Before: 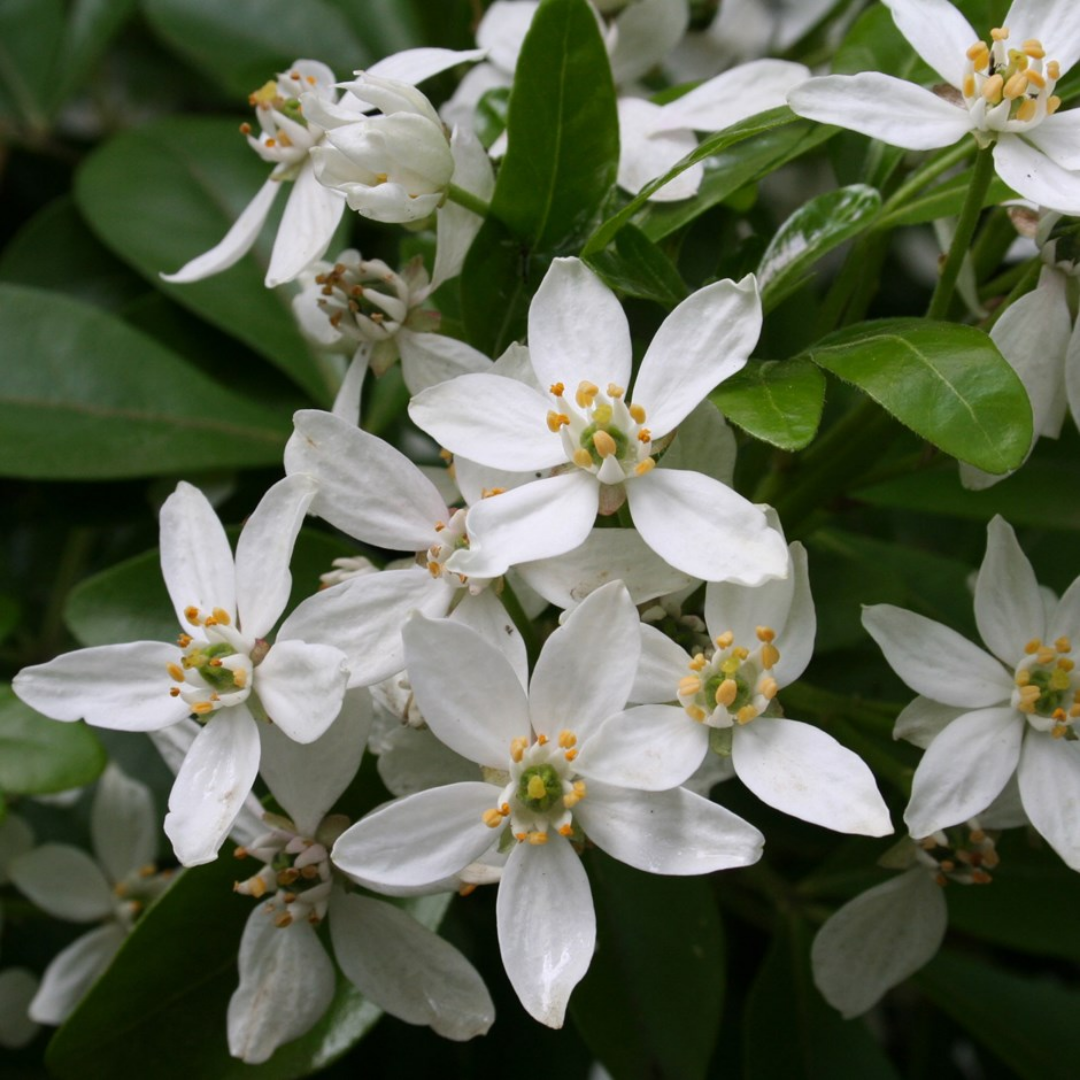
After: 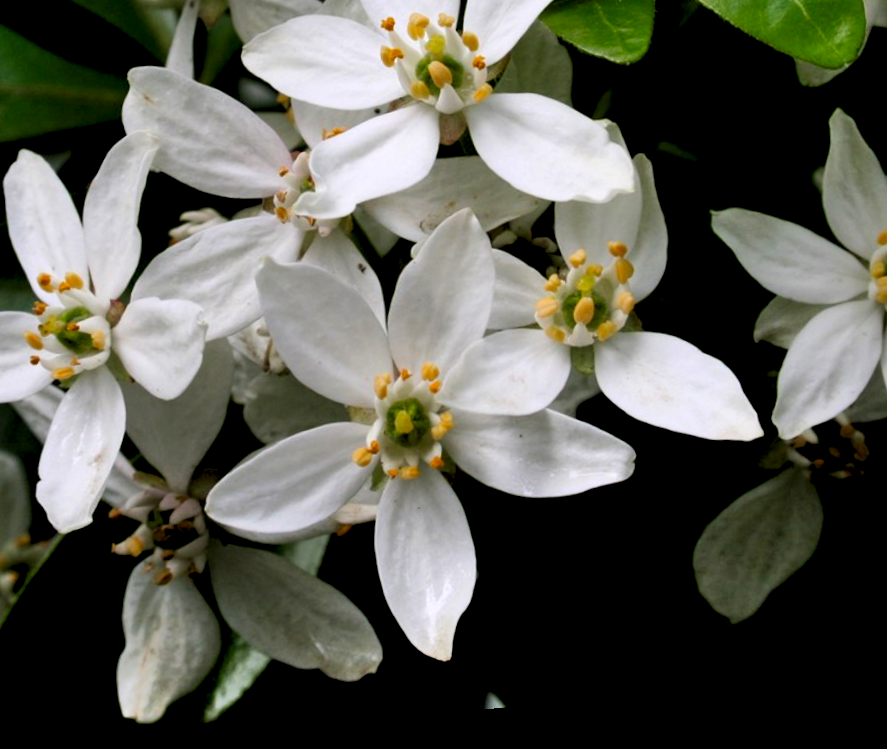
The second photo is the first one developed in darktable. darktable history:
shadows and highlights: shadows color adjustment 97.66%, soften with gaussian
rgb levels: levels [[0.029, 0.461, 0.922], [0, 0.5, 1], [0, 0.5, 1]]
crop and rotate: left 17.299%, top 35.115%, right 7.015%, bottom 1.024%
rotate and perspective: rotation -5.2°, automatic cropping off
contrast brightness saturation: contrast 0.12, brightness -0.12, saturation 0.2
